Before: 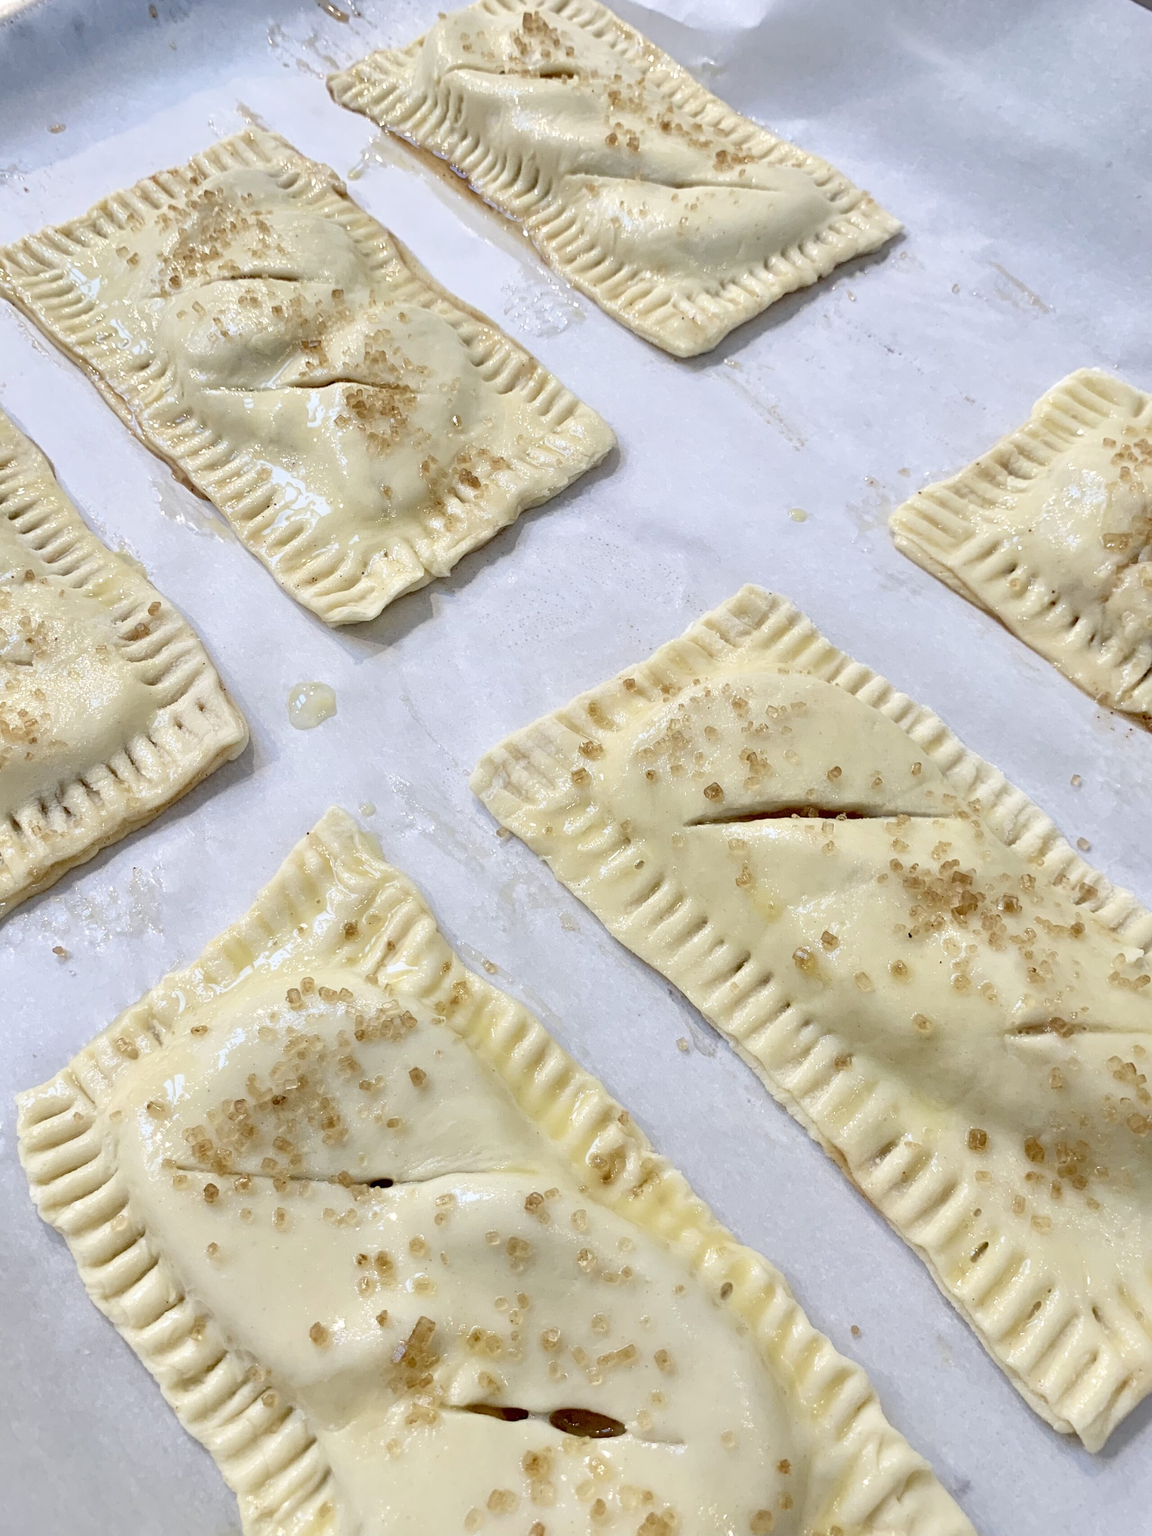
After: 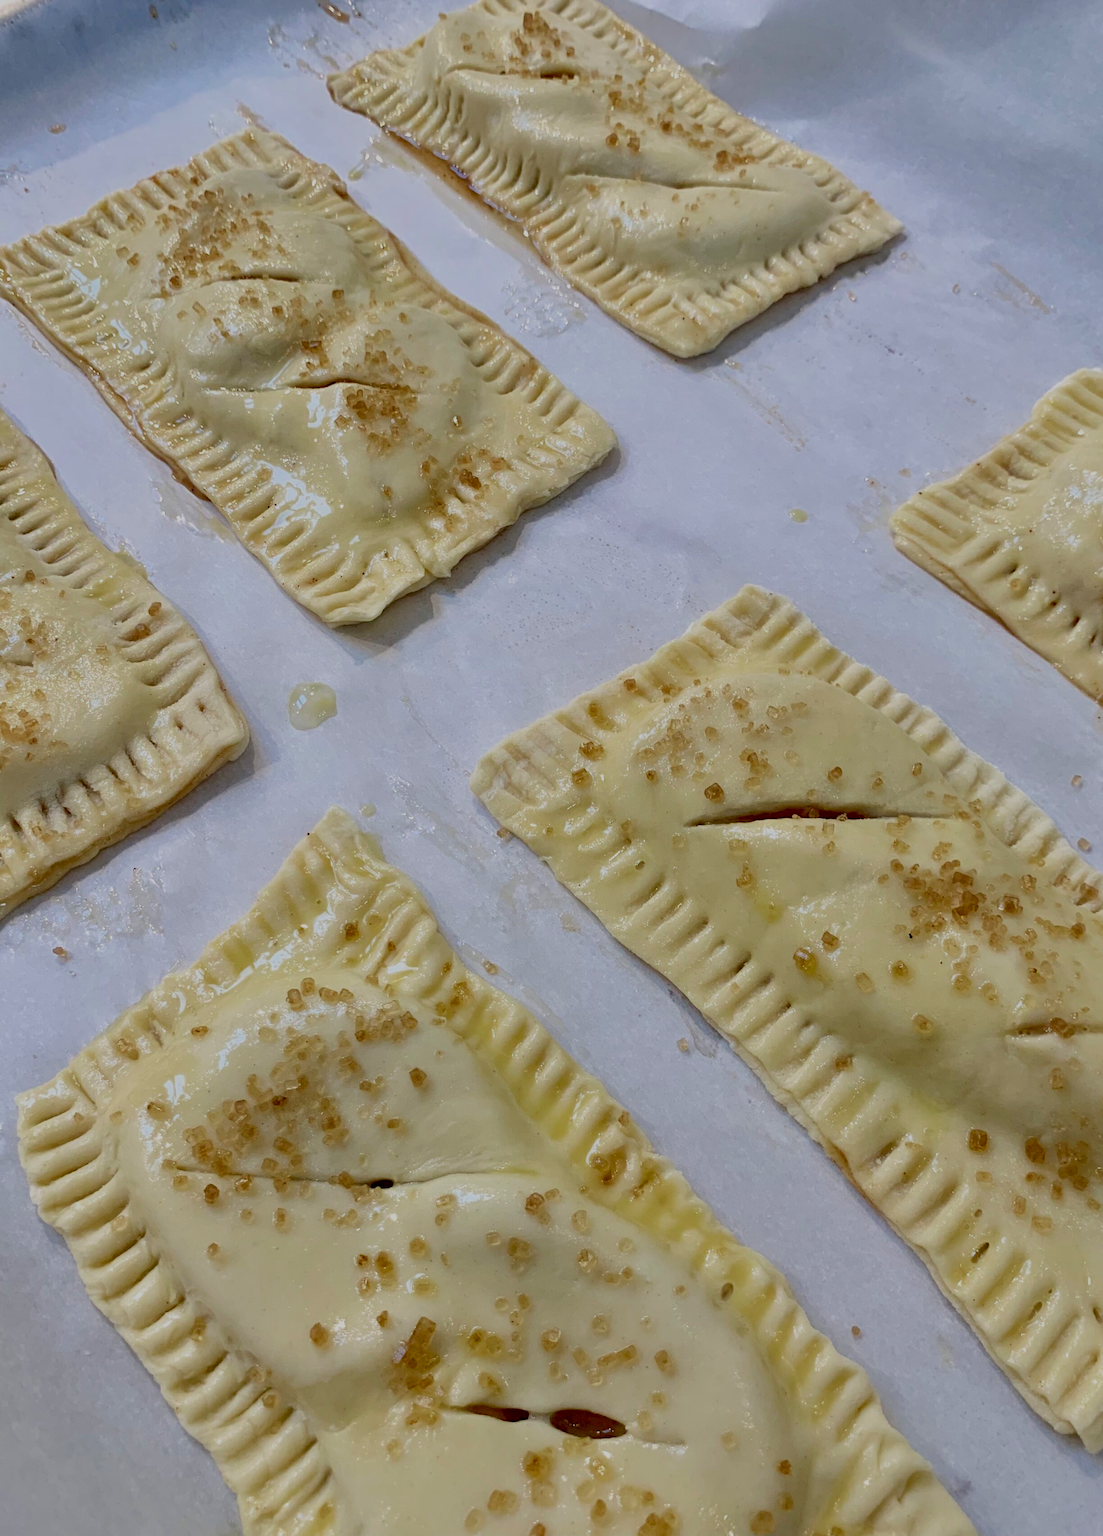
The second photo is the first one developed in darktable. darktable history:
exposure: black level correction 0, exposure -0.792 EV, compensate exposure bias true, compensate highlight preservation false
color zones: curves: ch0 [(0, 0.425) (0.143, 0.422) (0.286, 0.42) (0.429, 0.419) (0.571, 0.419) (0.714, 0.42) (0.857, 0.422) (1, 0.425)]; ch1 [(0, 0.666) (0.143, 0.669) (0.286, 0.671) (0.429, 0.67) (0.571, 0.67) (0.714, 0.67) (0.857, 0.67) (1, 0.666)]
crop: right 4.185%, bottom 0.026%
